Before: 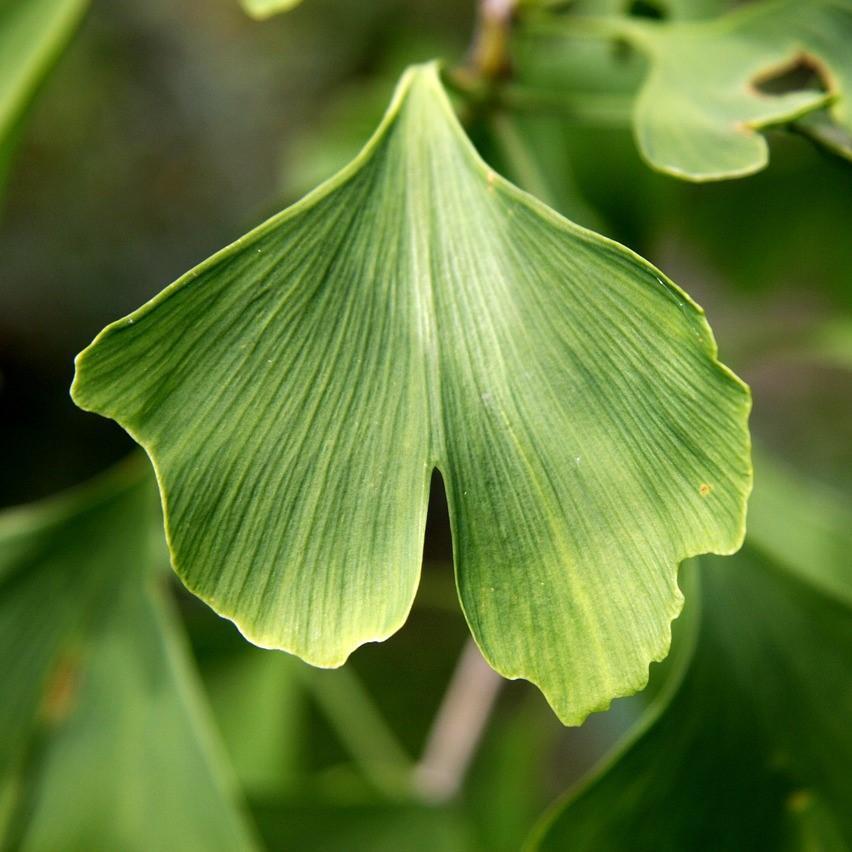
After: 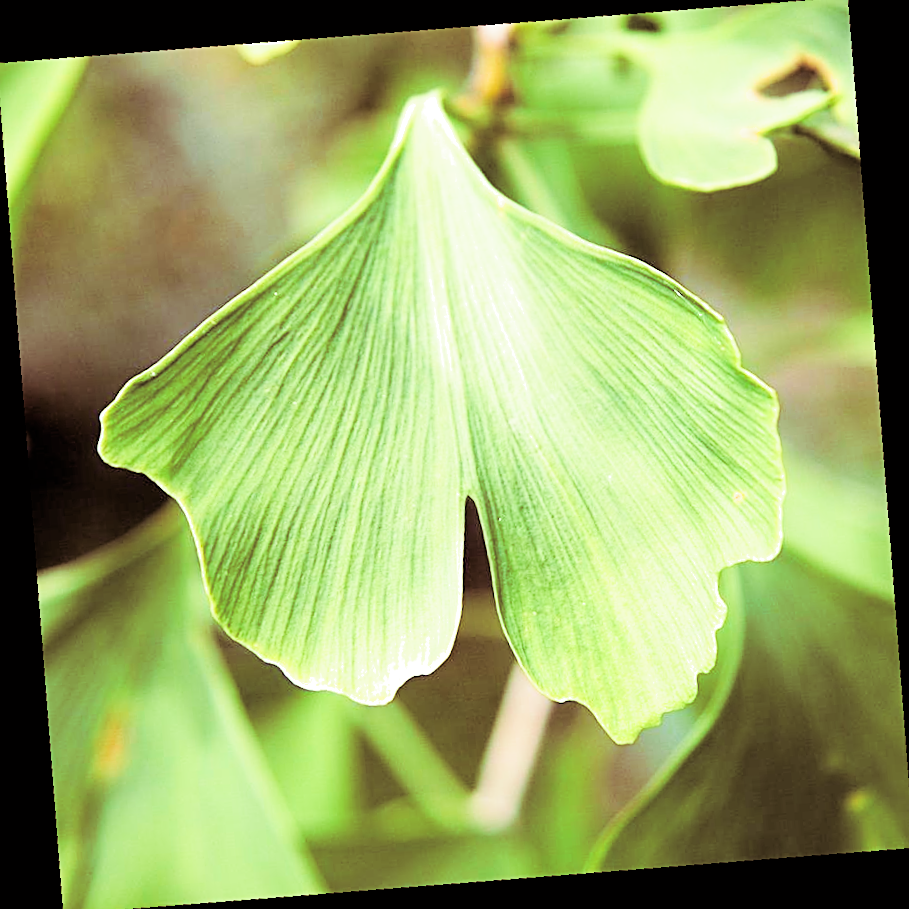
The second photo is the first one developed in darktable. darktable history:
filmic rgb: black relative exposure -7.65 EV, white relative exposure 4.56 EV, hardness 3.61, contrast 1.05
sharpen: on, module defaults
rotate and perspective: rotation -6.83°, automatic cropping off
exposure: black level correction 0, exposure 2.327 EV, compensate exposure bias true, compensate highlight preservation false
crop and rotate: angle -2.38°
split-toning: on, module defaults
